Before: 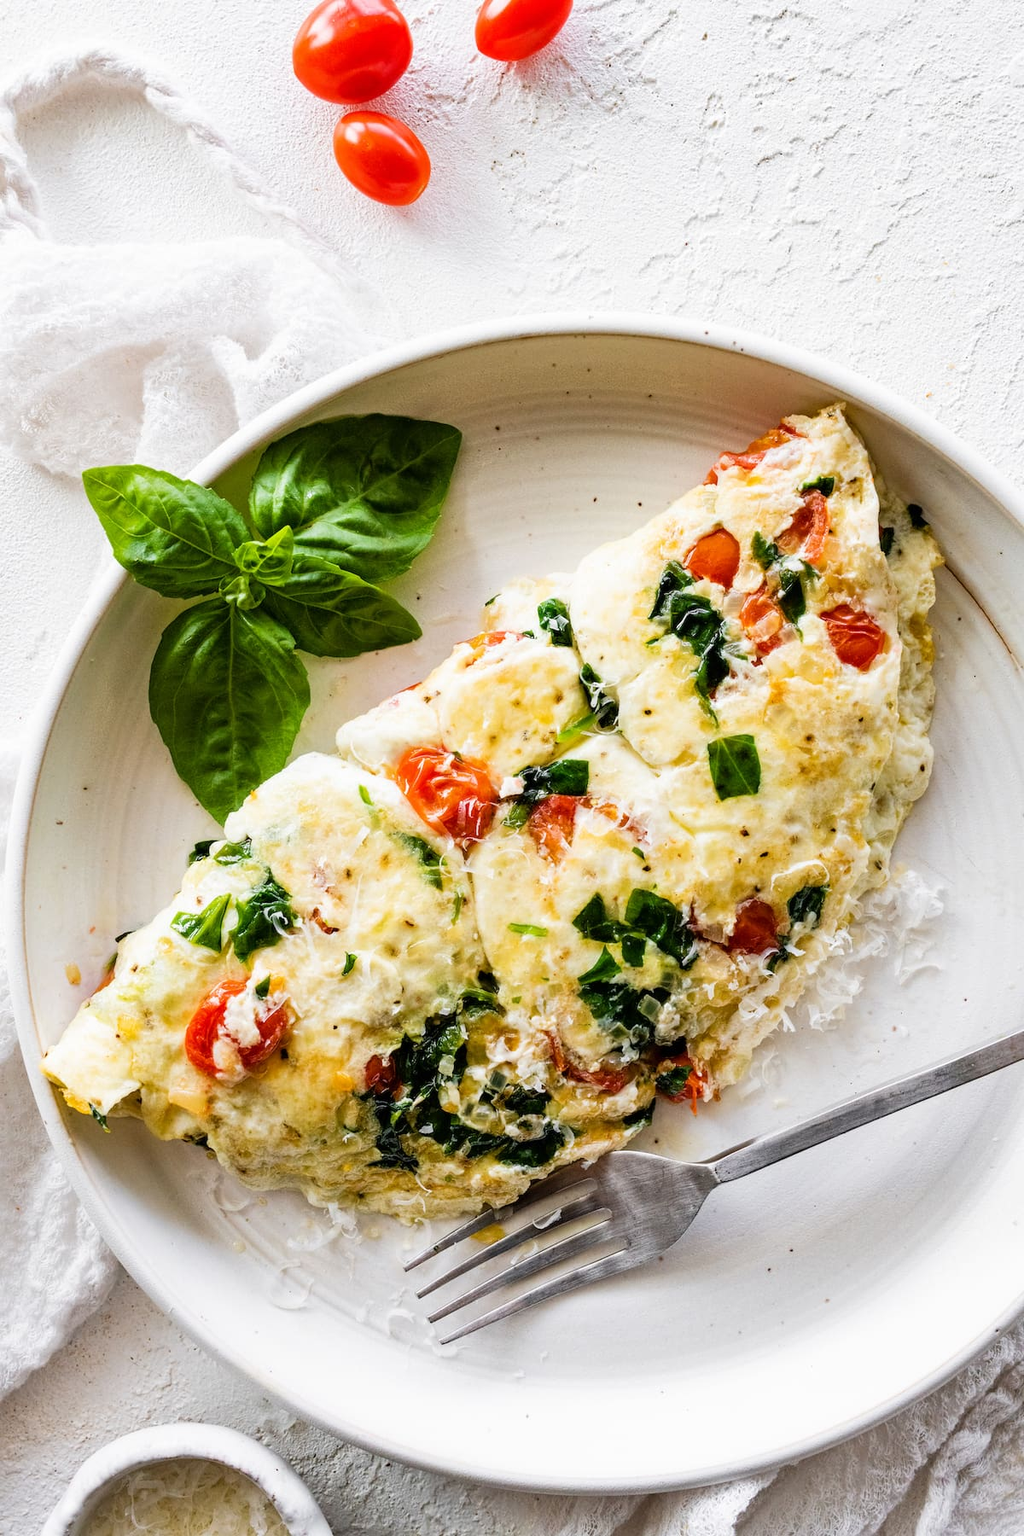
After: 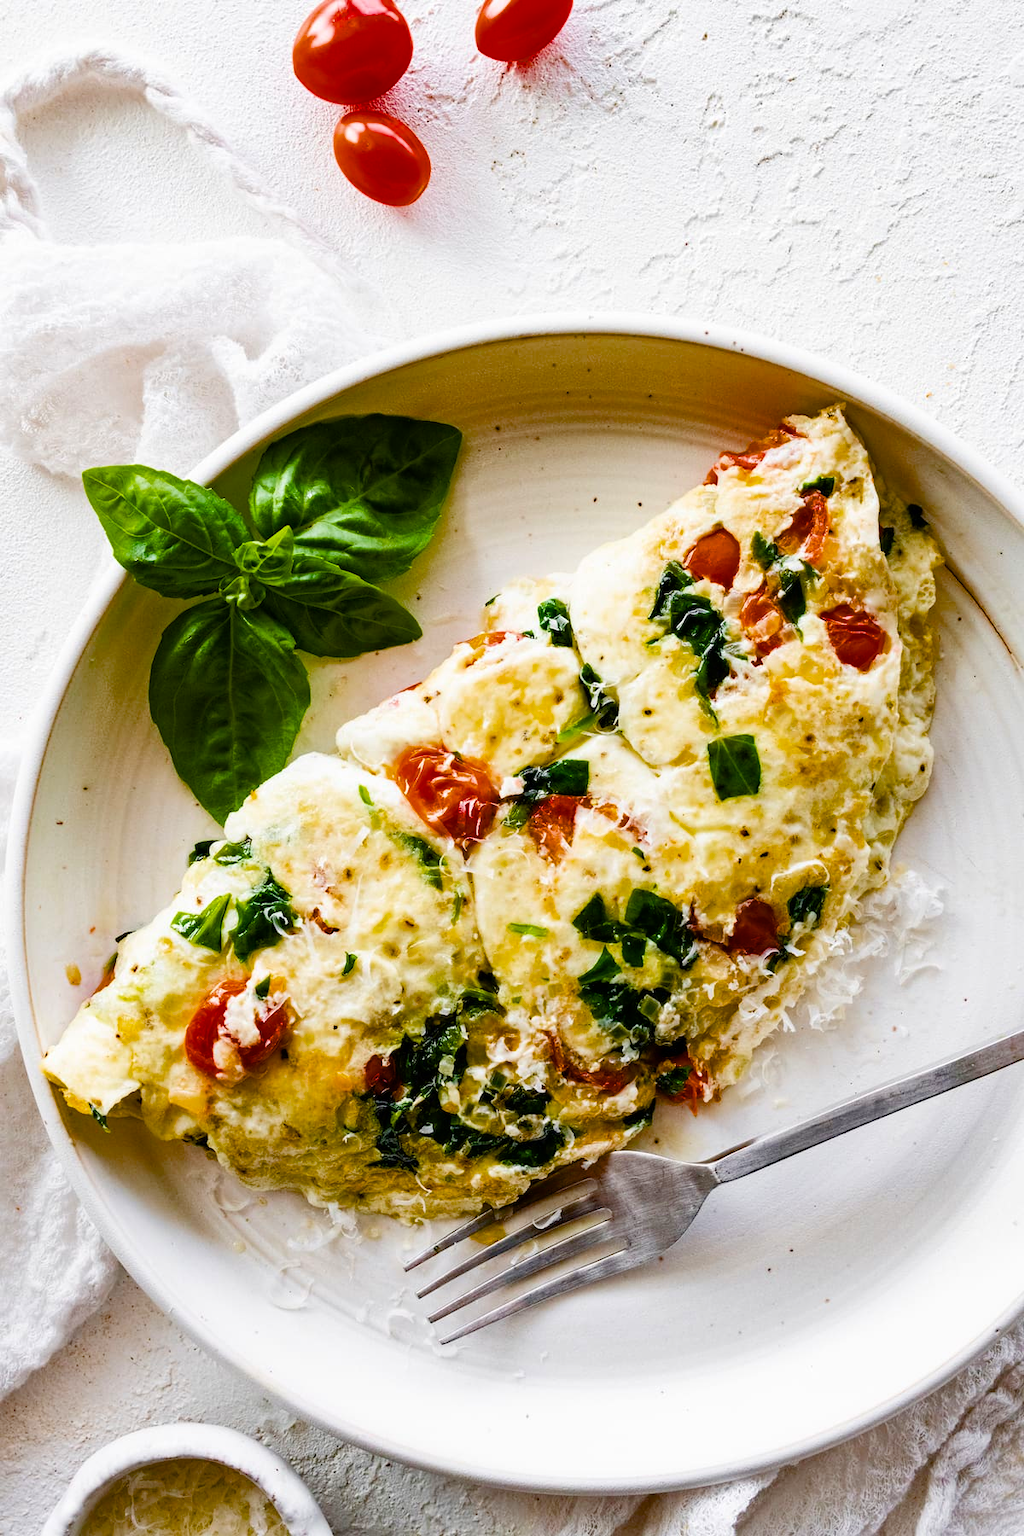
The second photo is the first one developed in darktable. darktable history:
color balance rgb: perceptual saturation grading › global saturation 34.593%, perceptual saturation grading › highlights -25.174%, perceptual saturation grading › shadows 50.01%, global vibrance 15.725%, saturation formula JzAzBz (2021)
